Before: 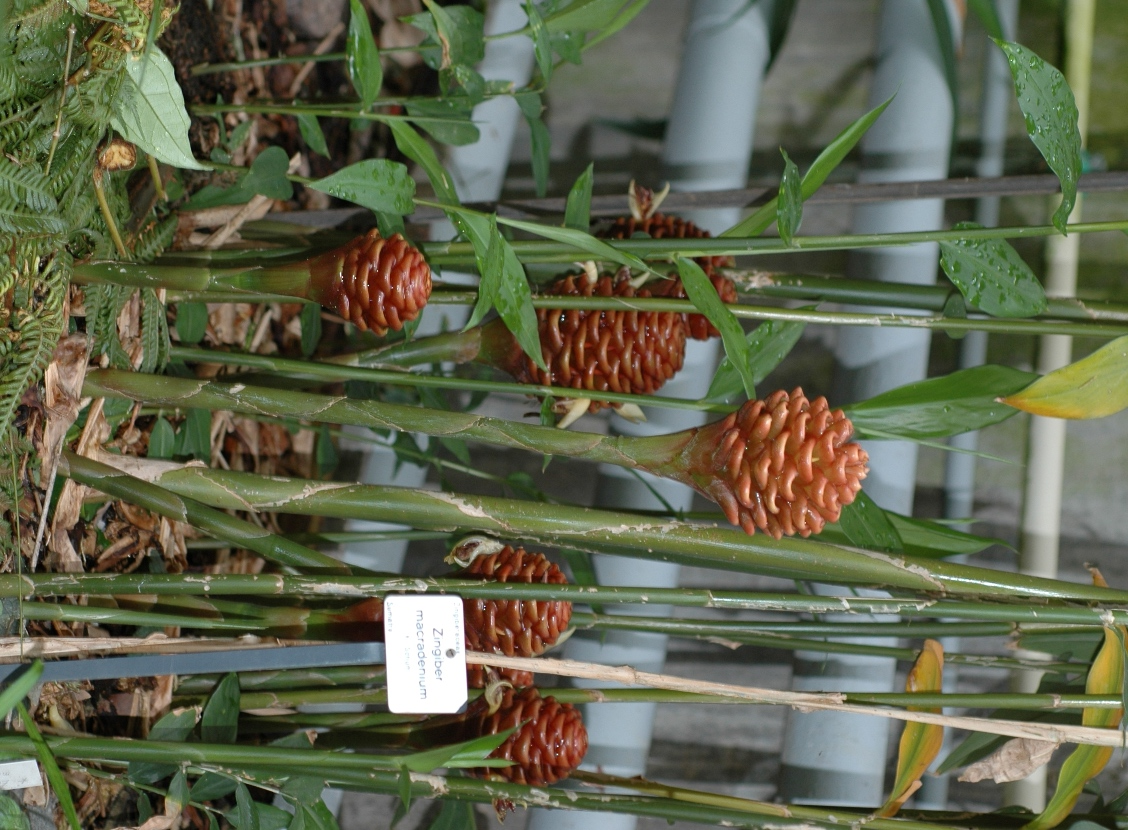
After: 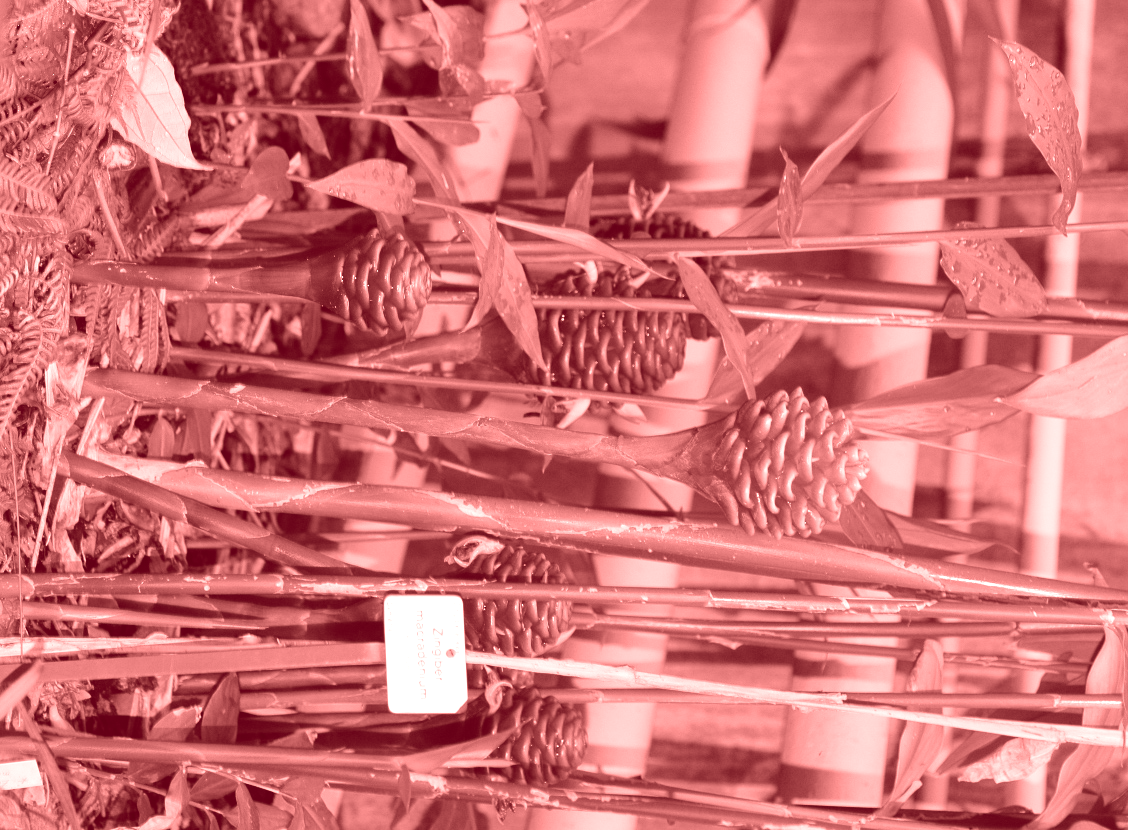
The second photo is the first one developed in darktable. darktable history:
colorize: saturation 60%, source mix 100%
tone curve: curves: ch0 [(0, 0.036) (0.119, 0.115) (0.466, 0.498) (0.715, 0.767) (0.817, 0.865) (1, 0.998)]; ch1 [(0, 0) (0.377, 0.424) (0.442, 0.491) (0.487, 0.498) (0.514, 0.512) (0.536, 0.577) (0.66, 0.724) (1, 1)]; ch2 [(0, 0) (0.38, 0.405) (0.463, 0.443) (0.492, 0.486) (0.526, 0.541) (0.578, 0.598) (1, 1)], color space Lab, independent channels, preserve colors none
exposure: exposure 0.207 EV, compensate highlight preservation false
